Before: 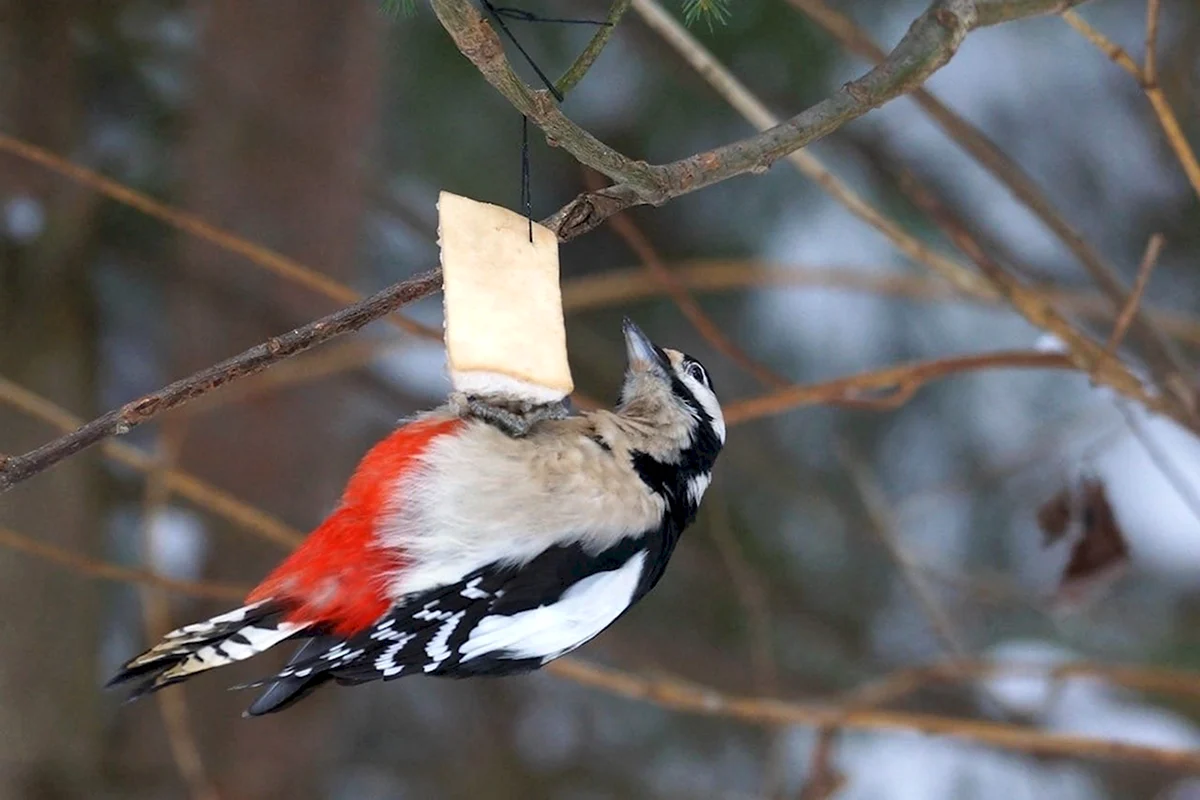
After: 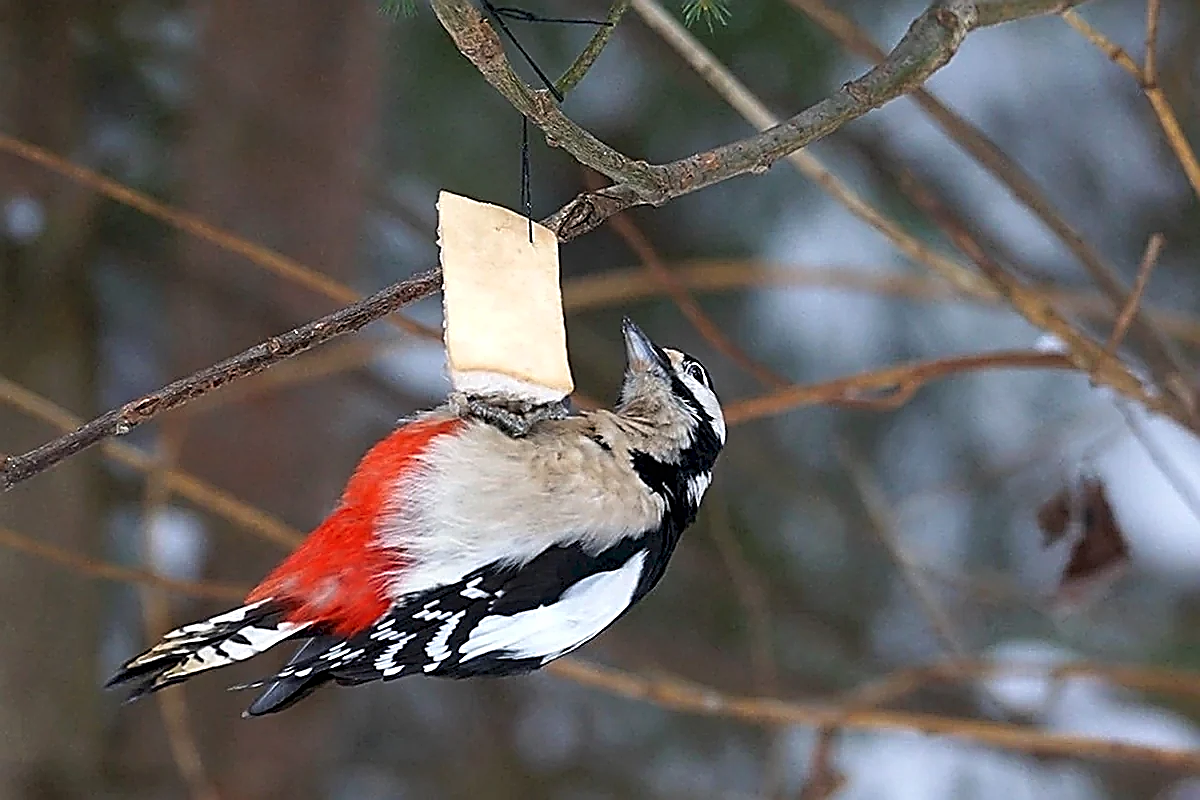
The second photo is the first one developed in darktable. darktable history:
sharpen: amount 1.994
